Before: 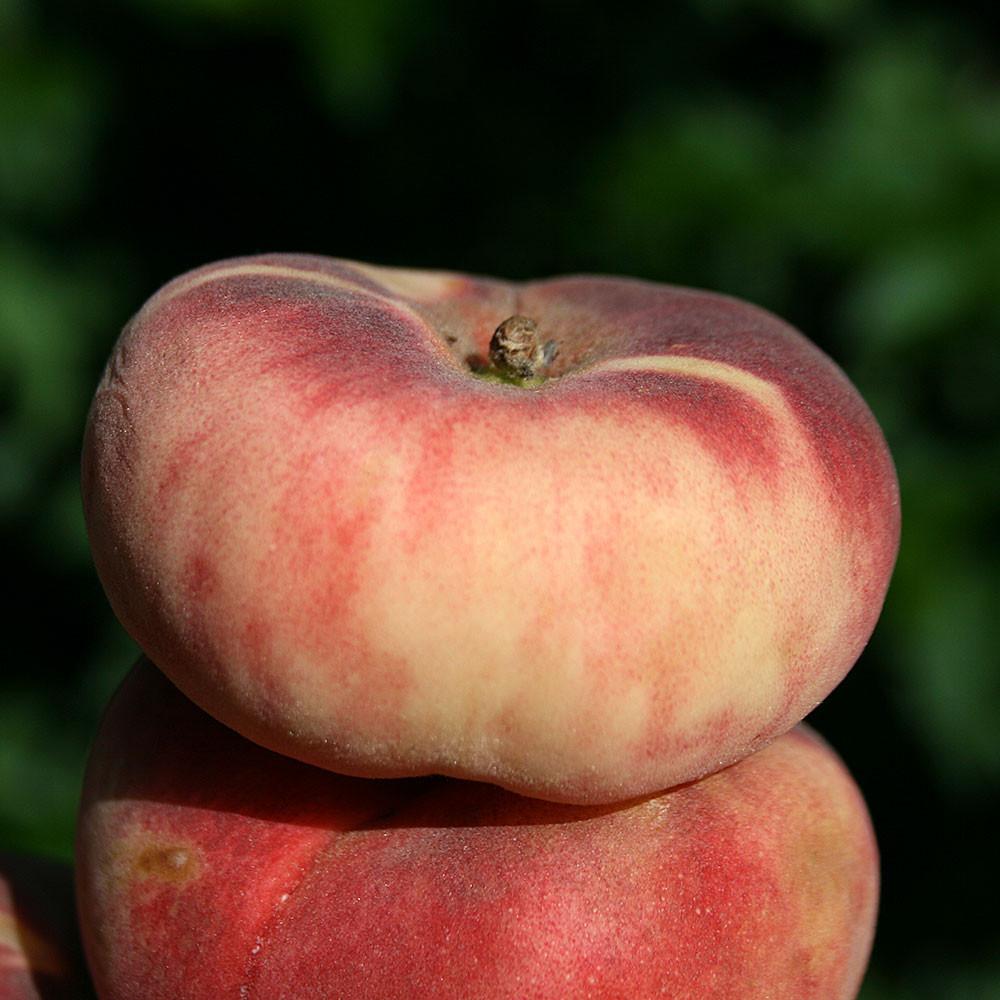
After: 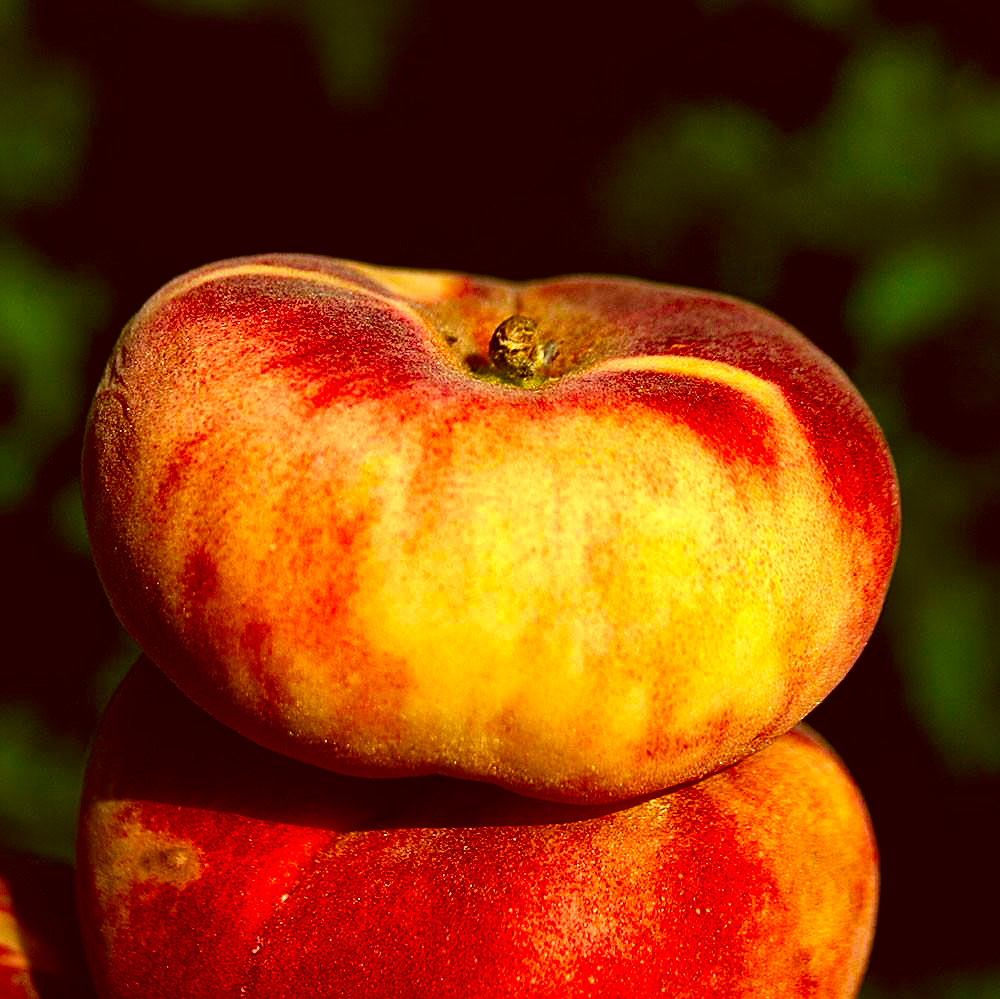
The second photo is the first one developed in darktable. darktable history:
sharpen: amount 0.49
crop: bottom 0.073%
color correction: highlights a* 1.15, highlights b* 24.17, shadows a* 15.11, shadows b* 24.79
local contrast: mode bilateral grid, contrast 20, coarseness 50, detail 141%, midtone range 0.2
exposure: black level correction 0.001, exposure 0.498 EV, compensate exposure bias true, compensate highlight preservation false
color balance rgb: linear chroma grading › shadows -39.705%, linear chroma grading › highlights 39.85%, linear chroma grading › global chroma 45.014%, linear chroma grading › mid-tones -29.71%, perceptual saturation grading › global saturation 20%, perceptual saturation grading › highlights -25.376%, perceptual saturation grading › shadows 24.329%, global vibrance 16.644%, saturation formula JzAzBz (2021)
